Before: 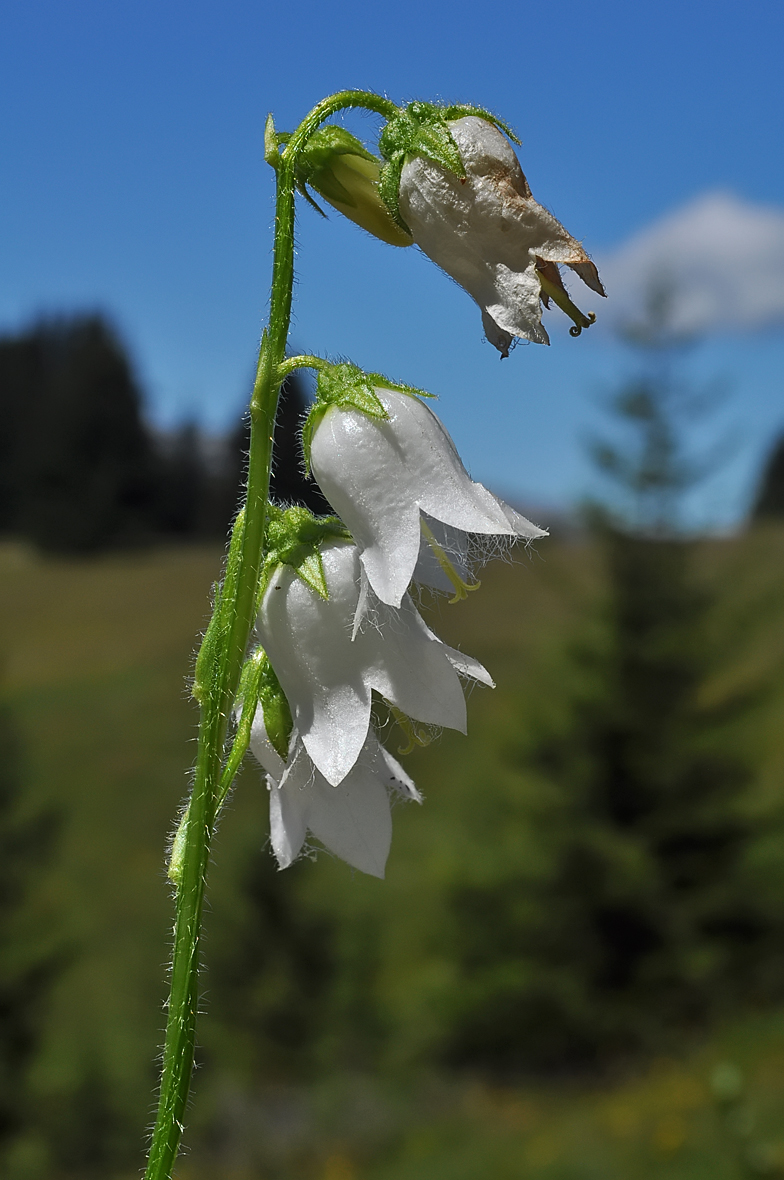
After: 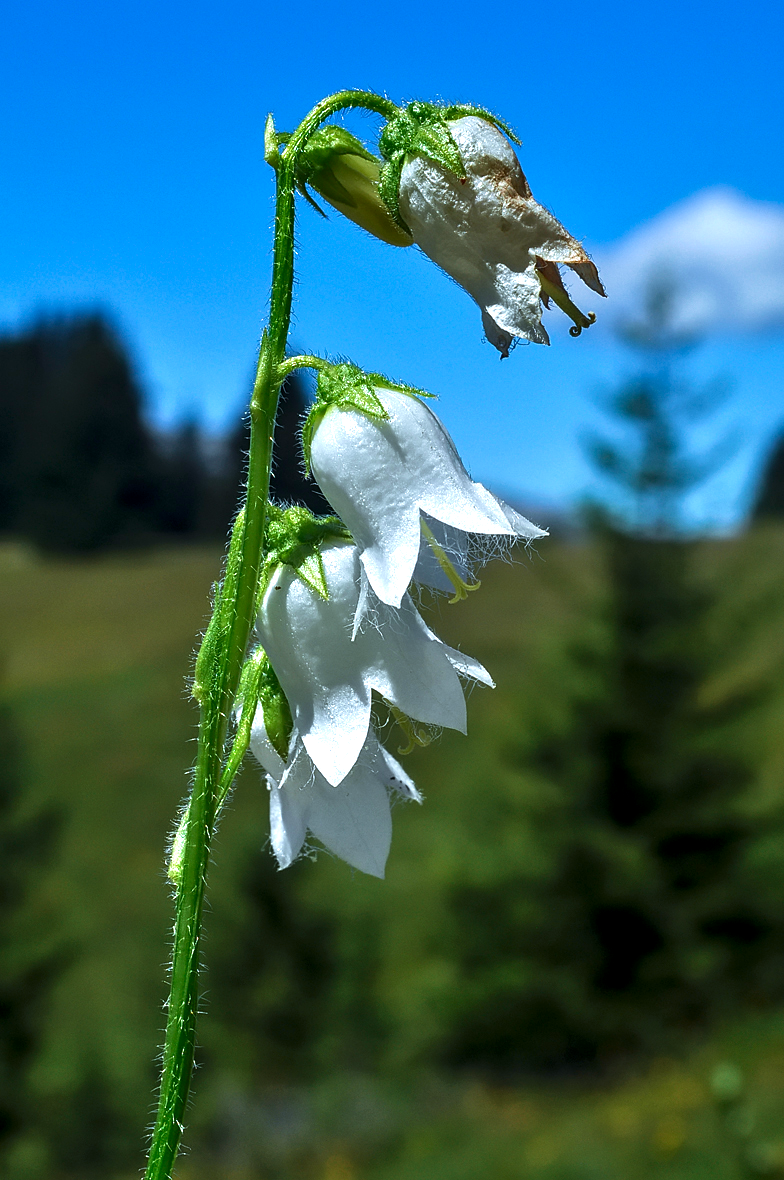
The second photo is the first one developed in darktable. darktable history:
color calibration: illuminant F (fluorescent), F source F9 (Cool White Deluxe 4150 K) – high CRI, x 0.374, y 0.373, temperature 4149.07 K
exposure: black level correction 0, exposure 0.694 EV, compensate exposure bias true, compensate highlight preservation false
levels: levels [0, 0.476, 0.951]
contrast brightness saturation: contrast 0.069, brightness -0.125, saturation 0.056
velvia: on, module defaults
local contrast: on, module defaults
